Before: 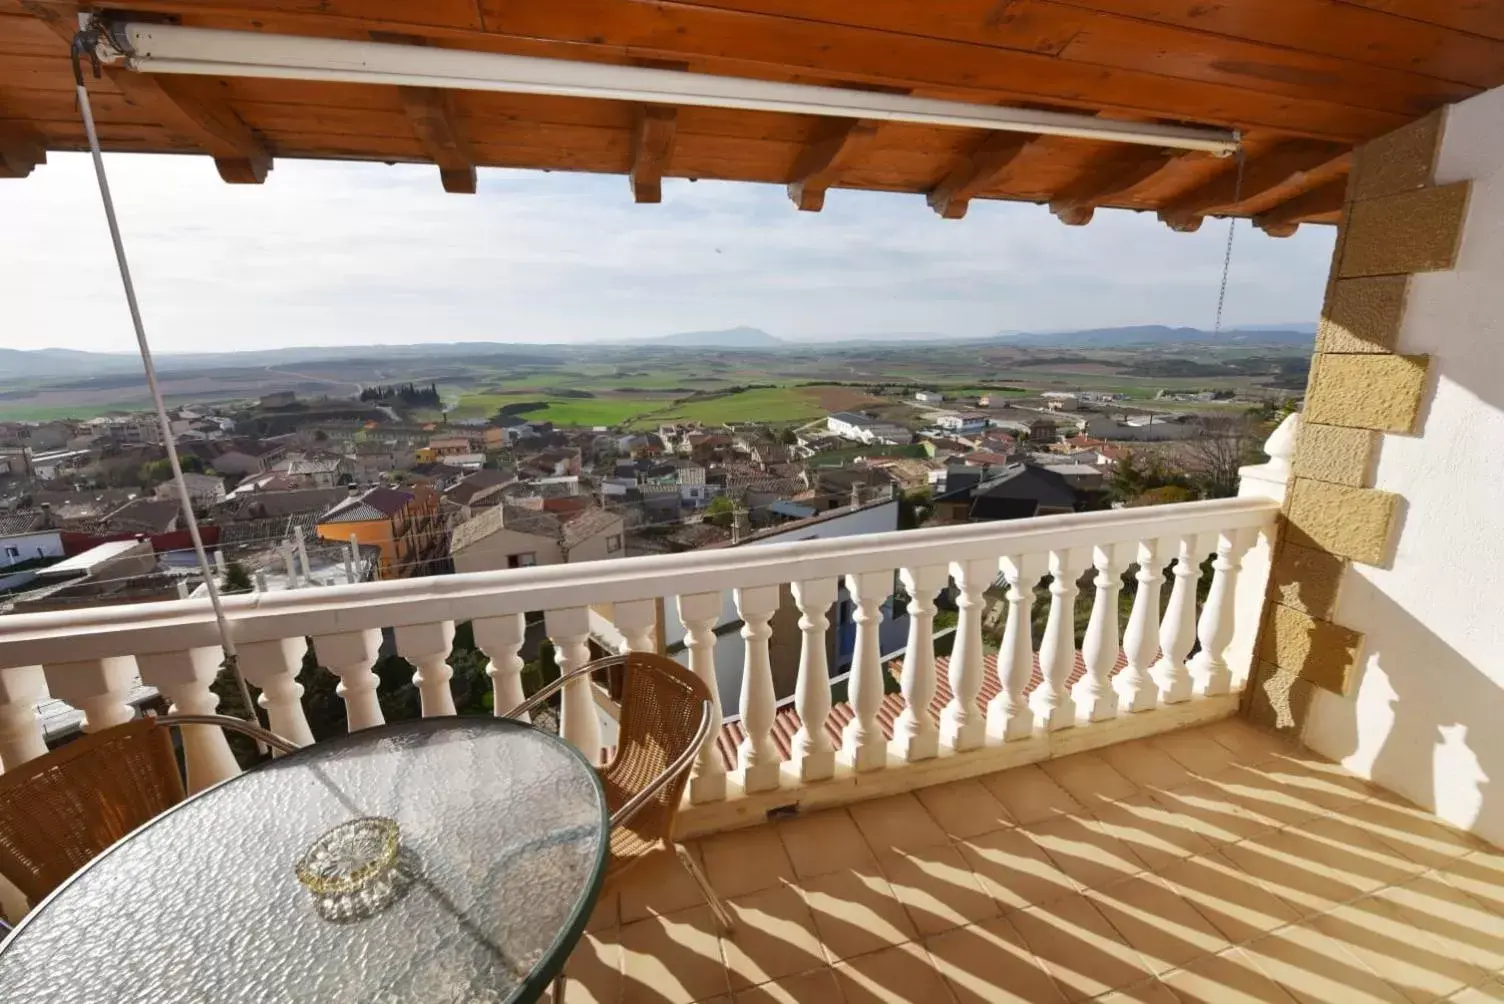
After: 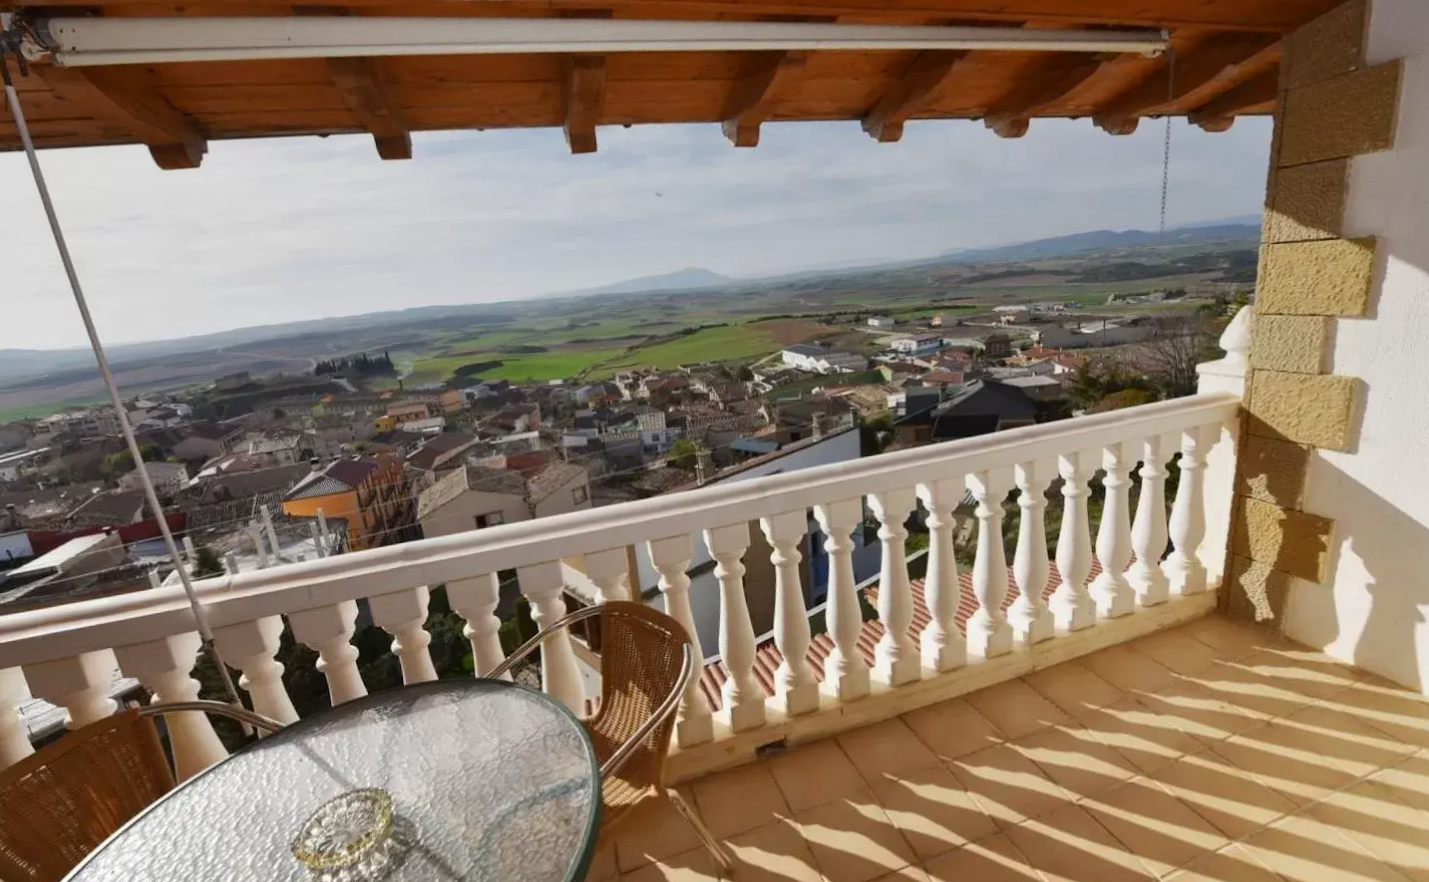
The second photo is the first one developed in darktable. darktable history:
rotate and perspective: rotation -5°, crop left 0.05, crop right 0.952, crop top 0.11, crop bottom 0.89
graduated density: on, module defaults
